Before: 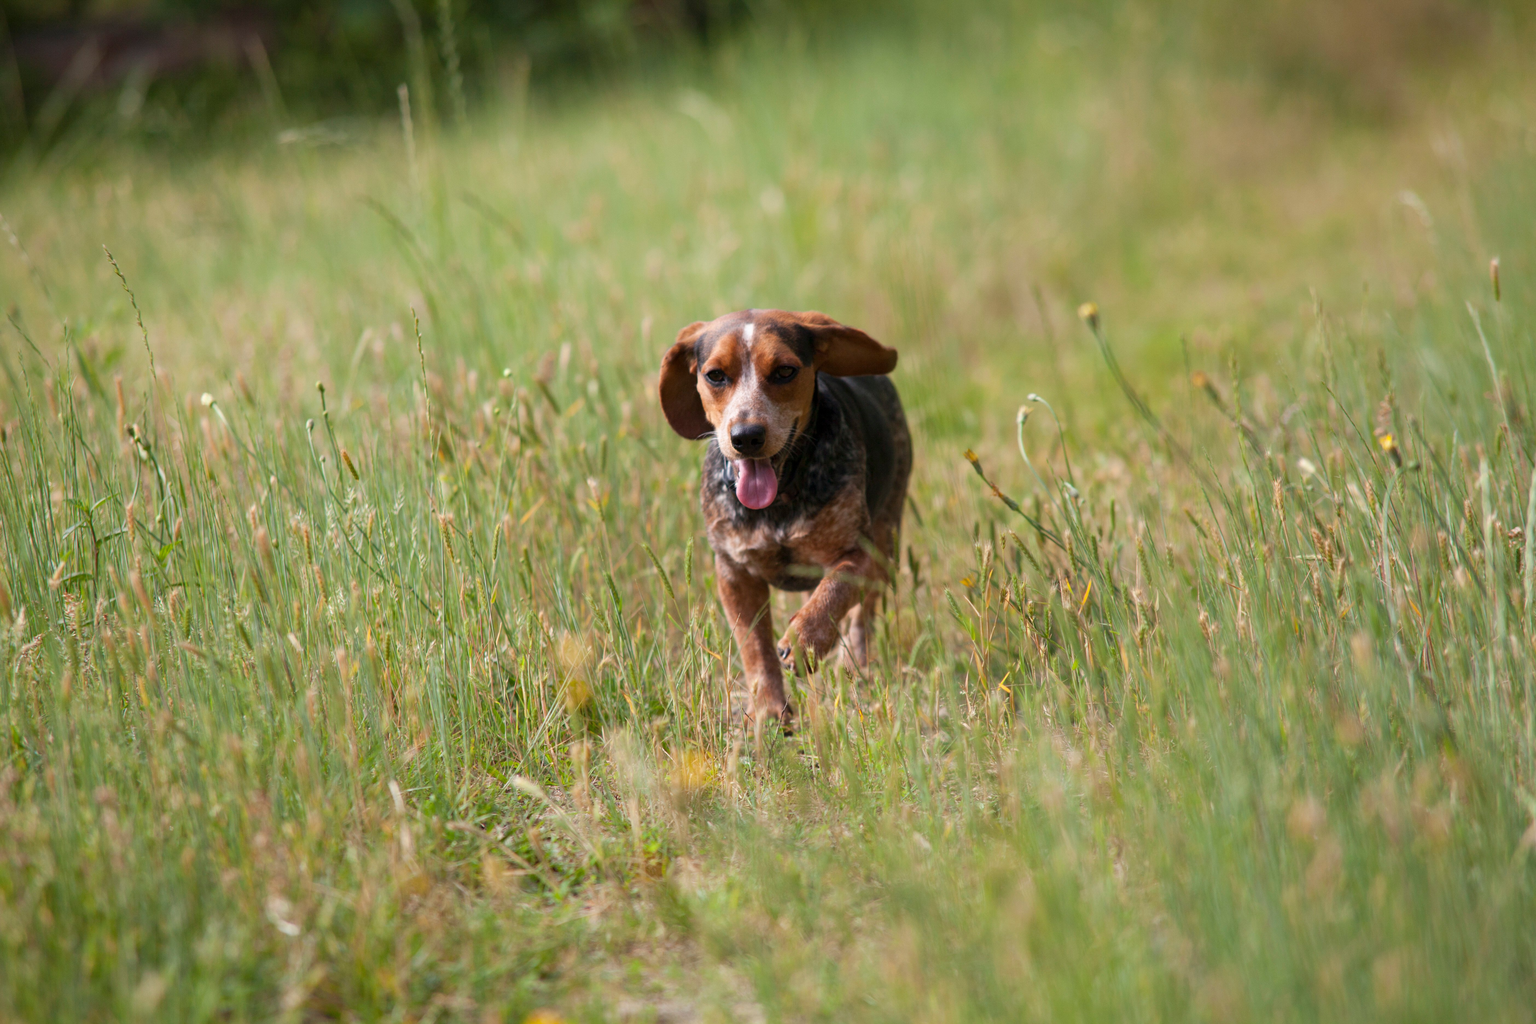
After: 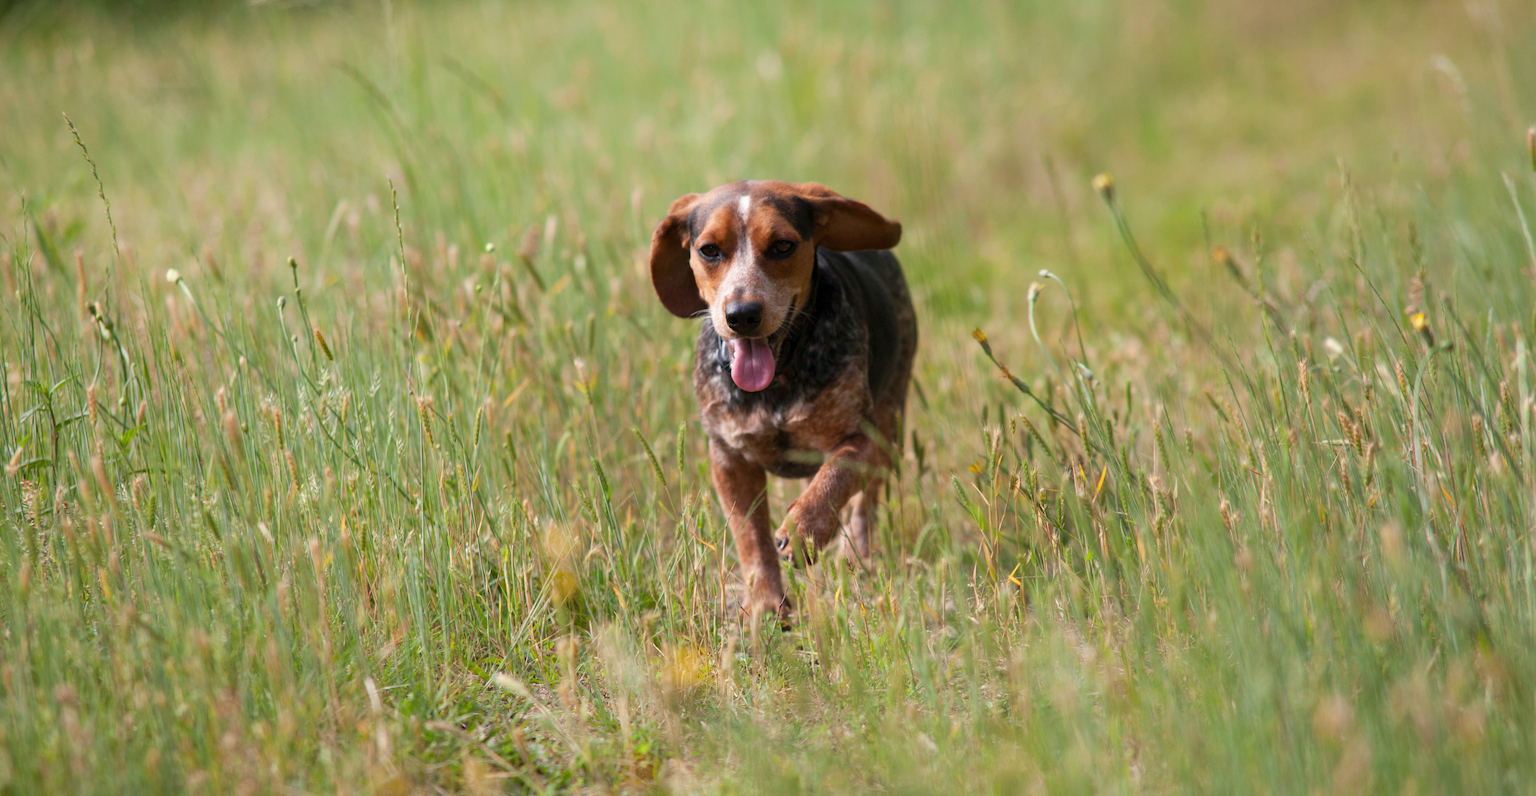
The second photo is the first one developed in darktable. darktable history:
crop and rotate: left 2.859%, top 13.562%, right 2.401%, bottom 12.758%
